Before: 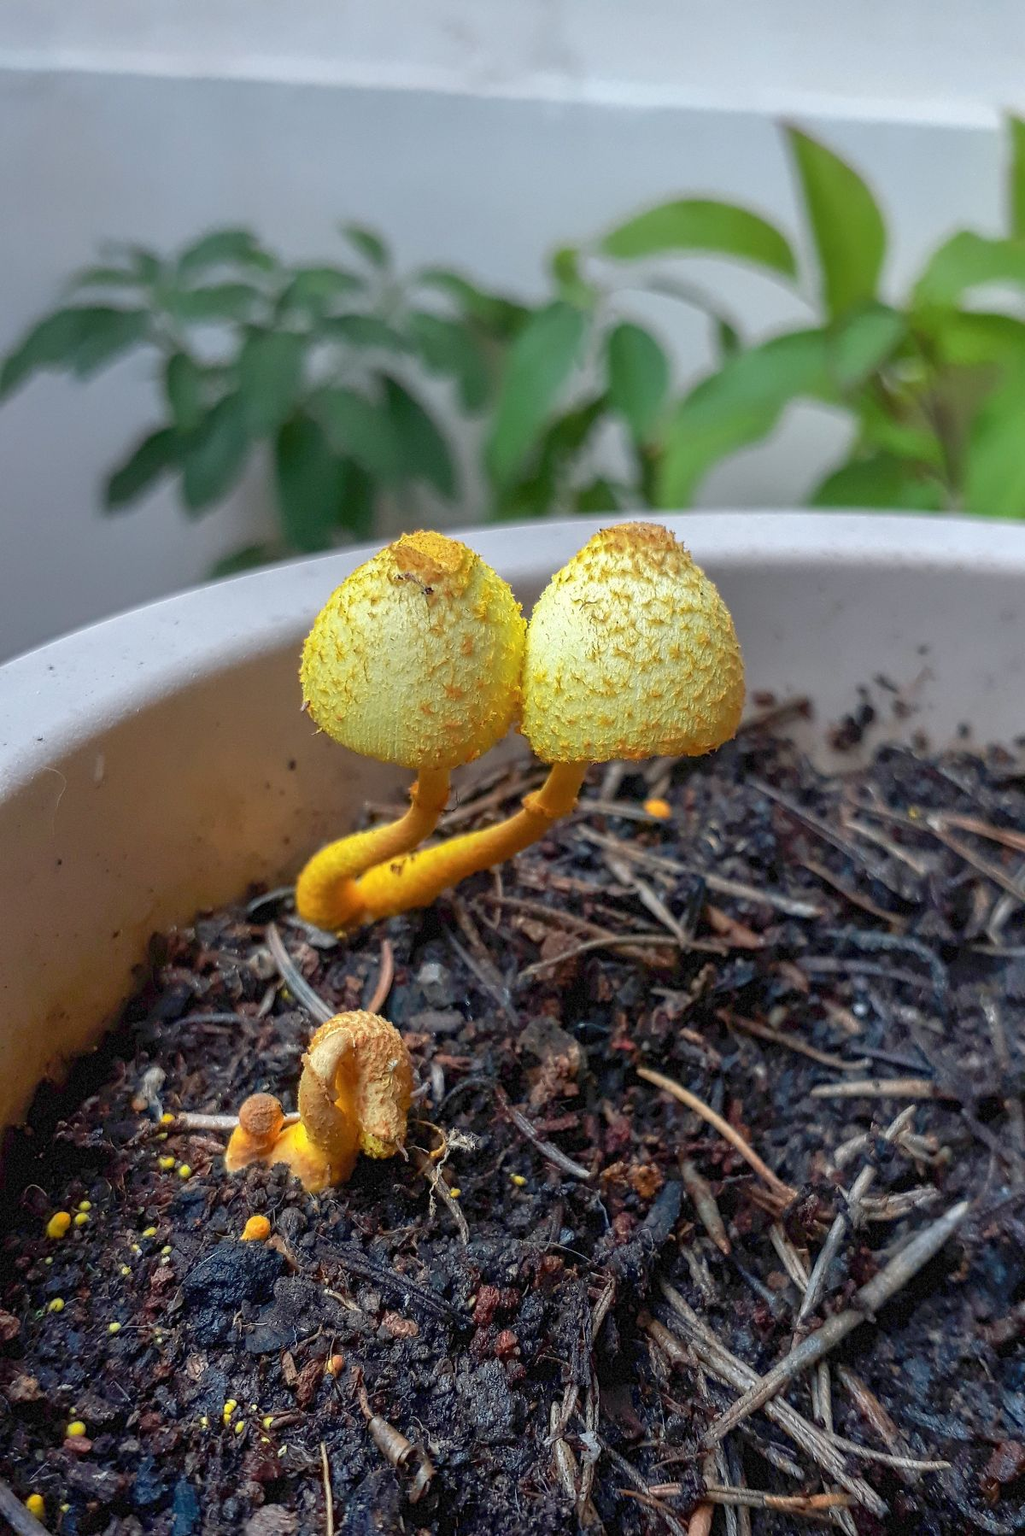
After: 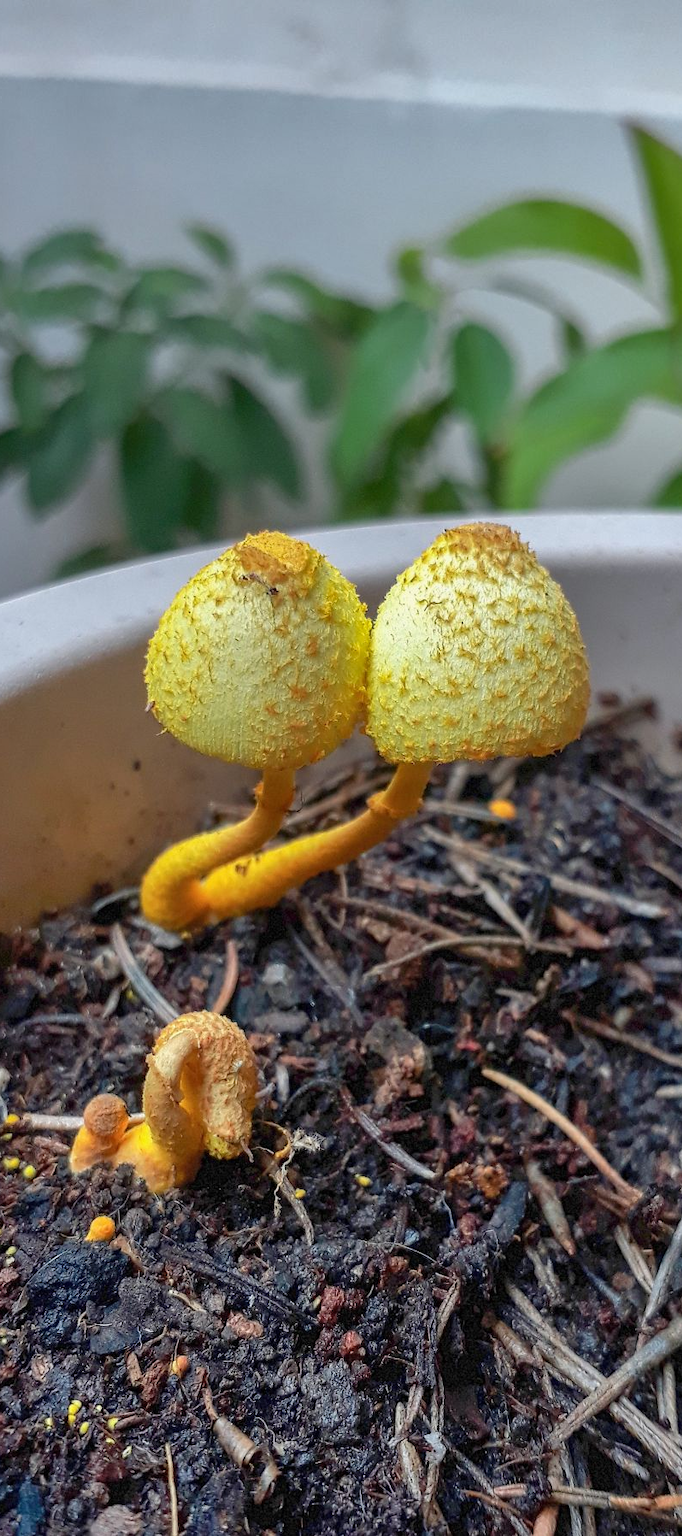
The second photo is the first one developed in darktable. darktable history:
crop and rotate: left 15.197%, right 18.18%
shadows and highlights: shadows 43.55, white point adjustment -1.62, soften with gaussian
